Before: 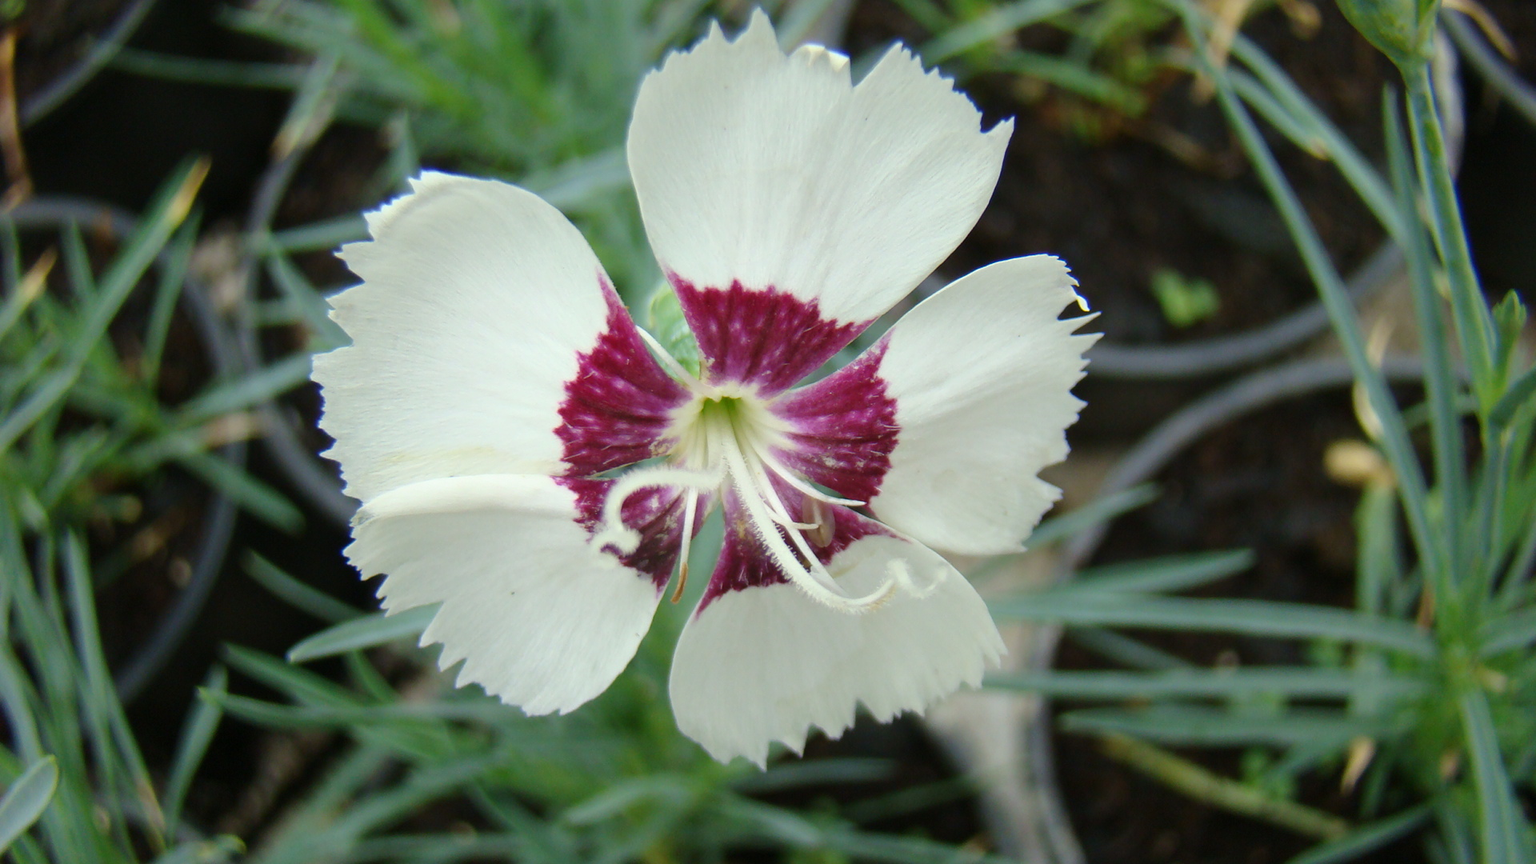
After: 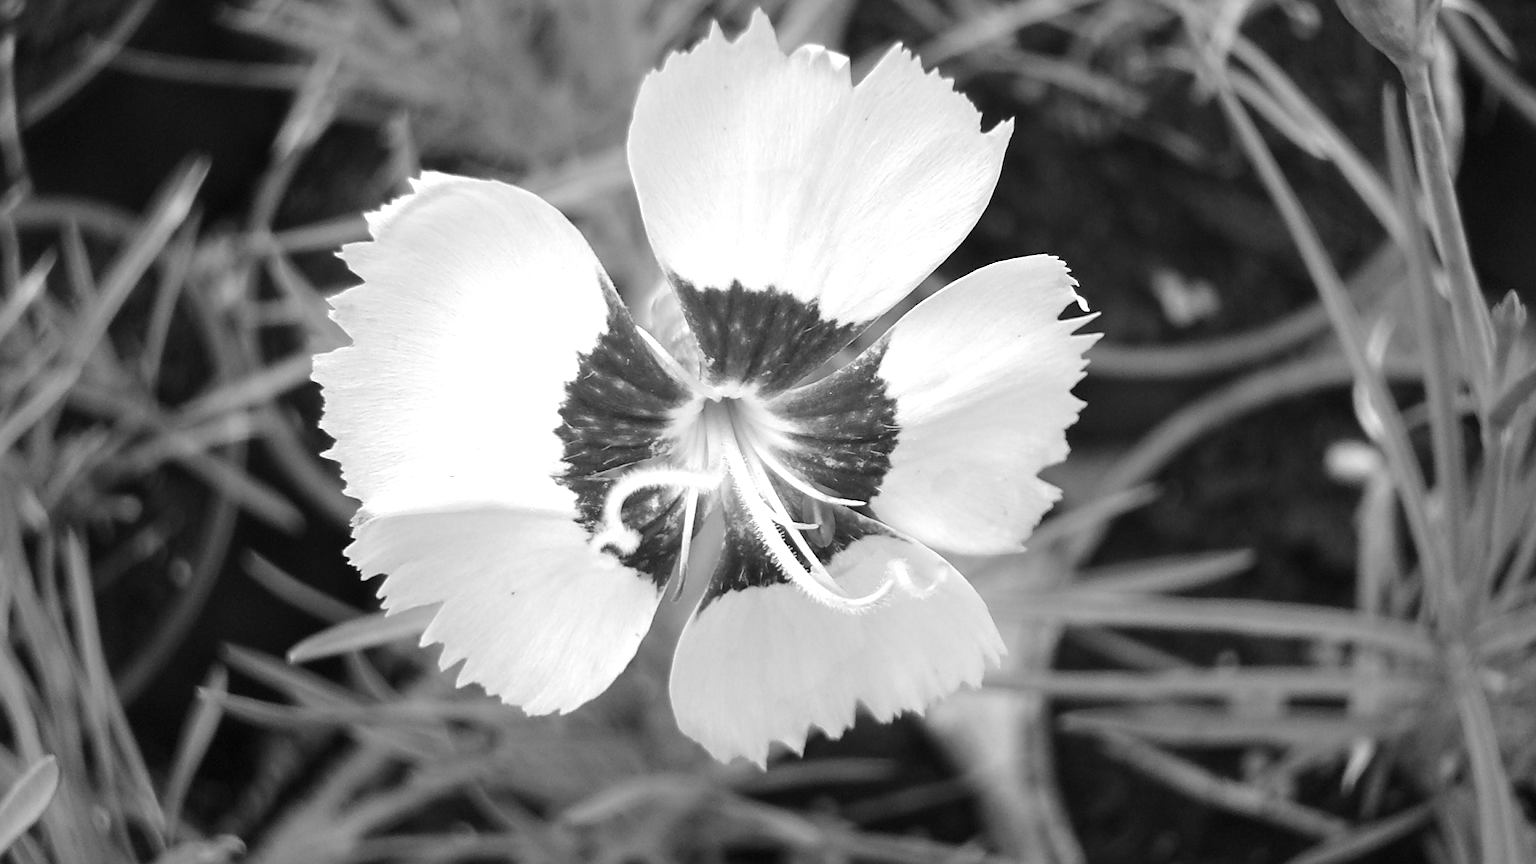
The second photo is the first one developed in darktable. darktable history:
exposure: exposure 0.657 EV, compensate highlight preservation false
sharpen: on, module defaults
monochrome: a 73.58, b 64.21
